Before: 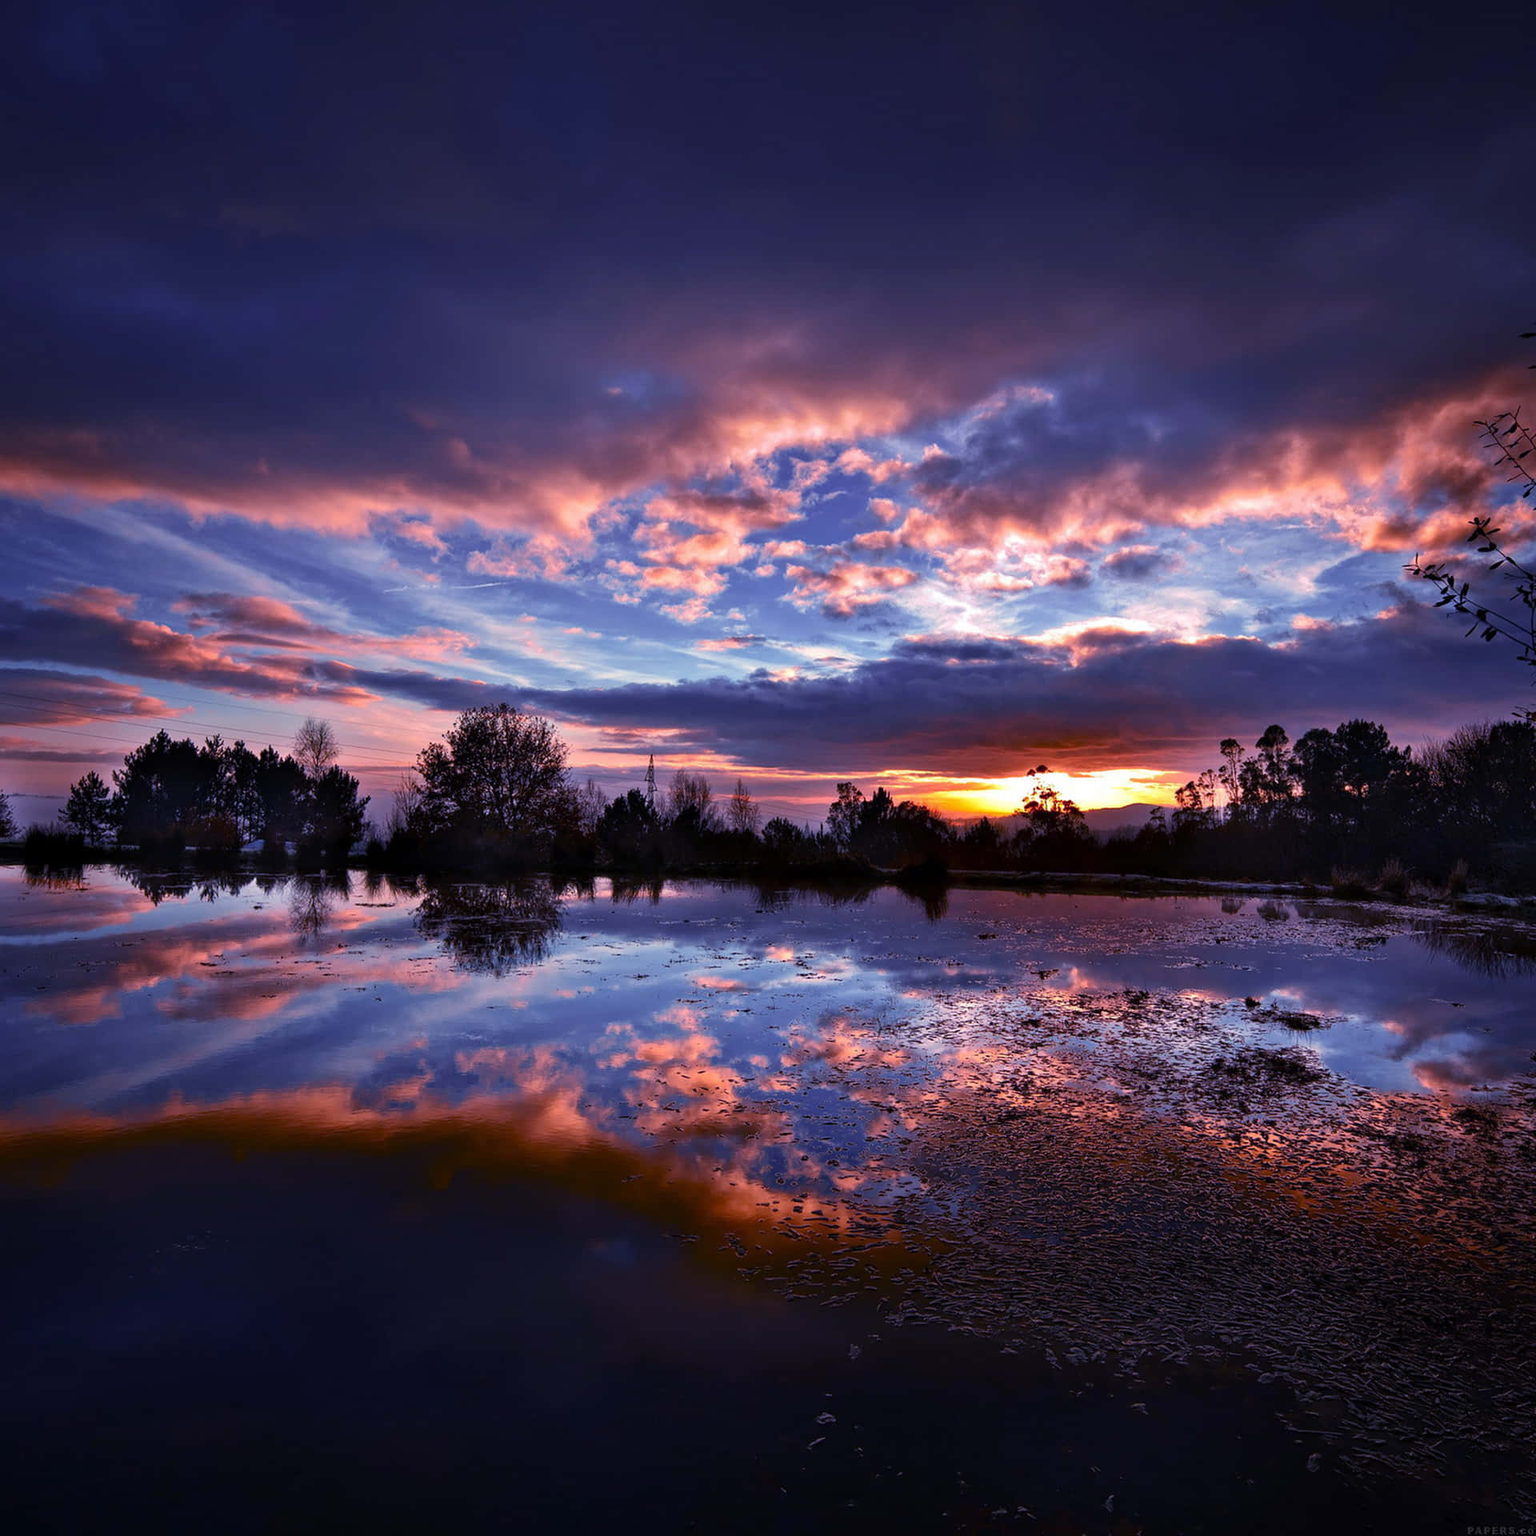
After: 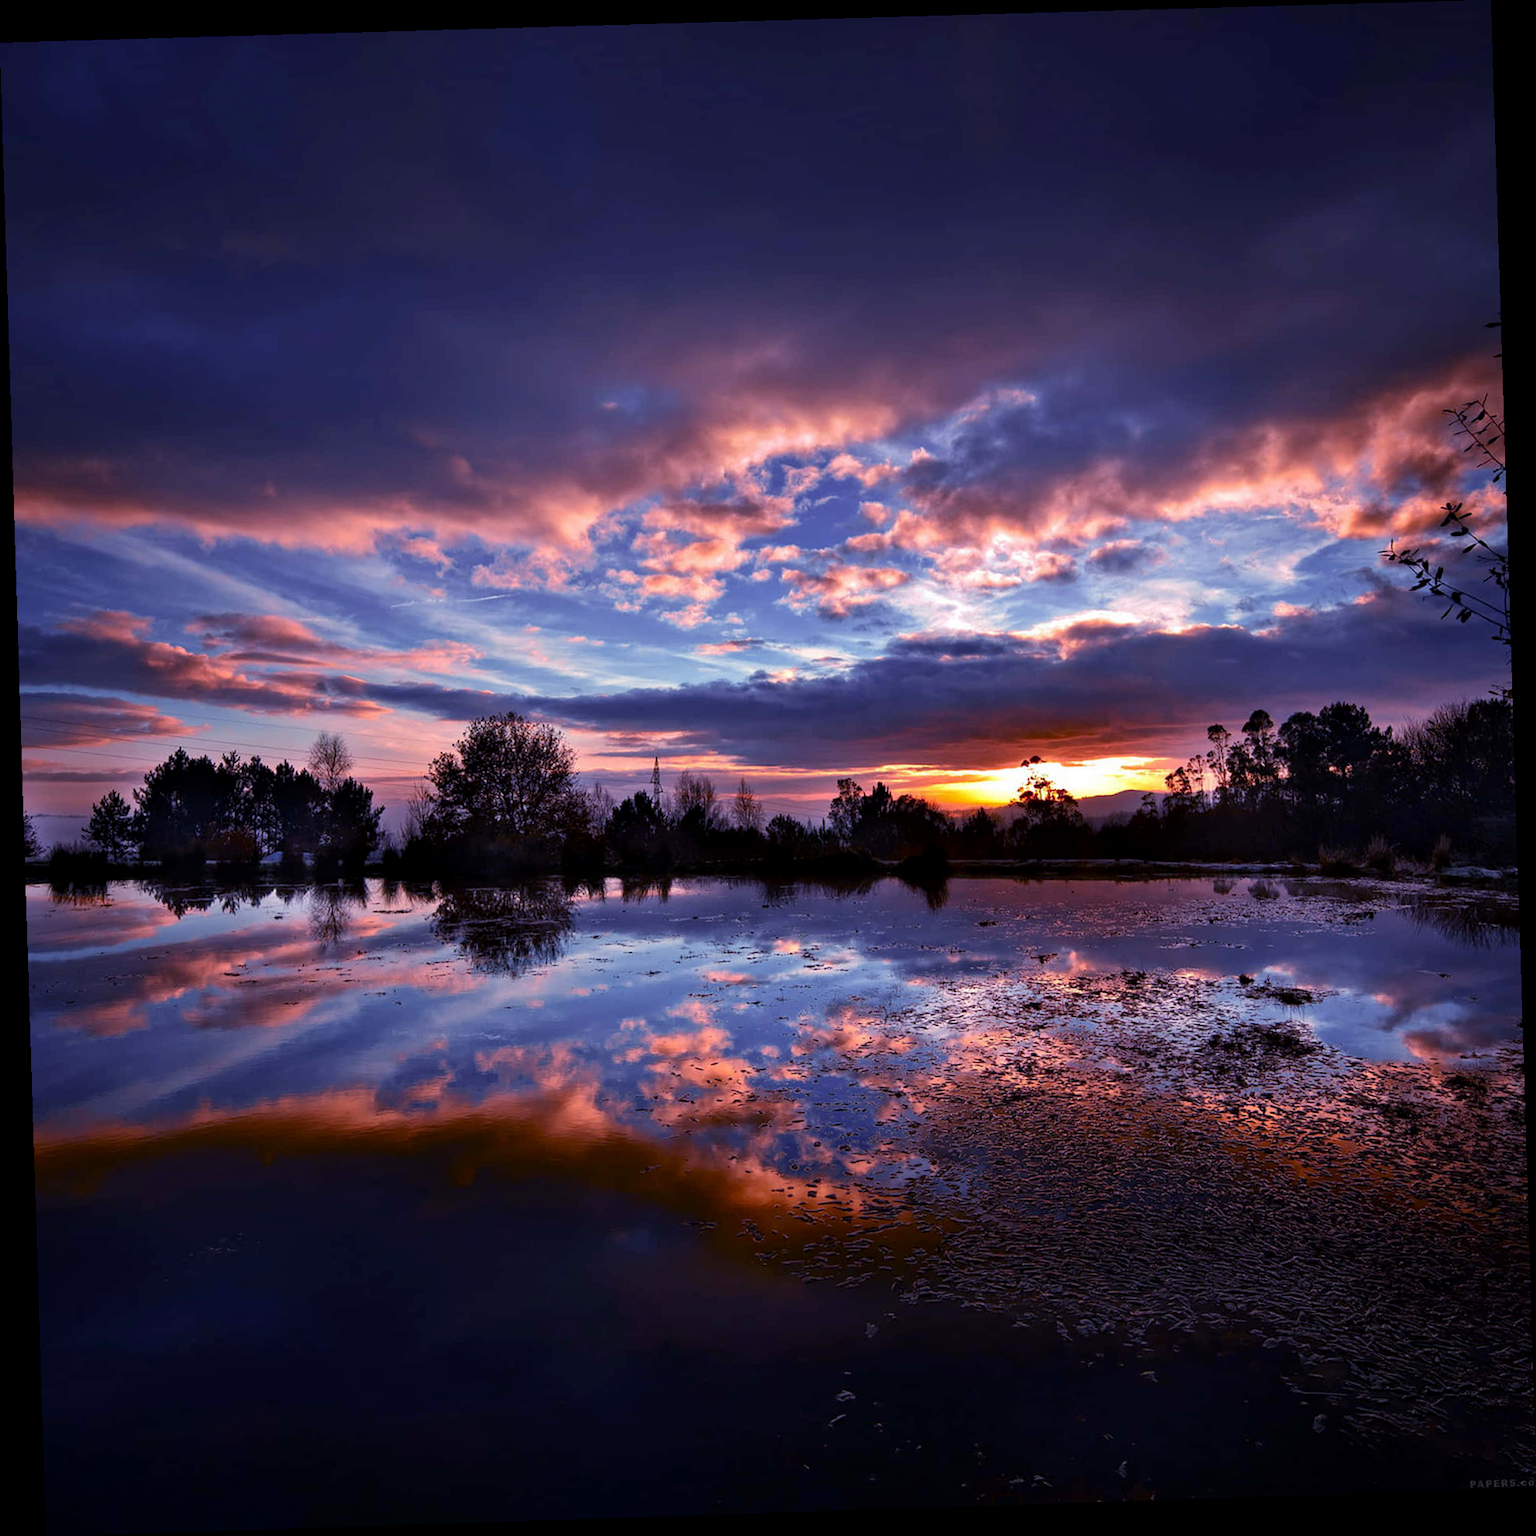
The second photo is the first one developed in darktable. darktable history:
rotate and perspective: rotation -1.77°, lens shift (horizontal) 0.004, automatic cropping off
exposure: black level correction 0.002, compensate highlight preservation false
